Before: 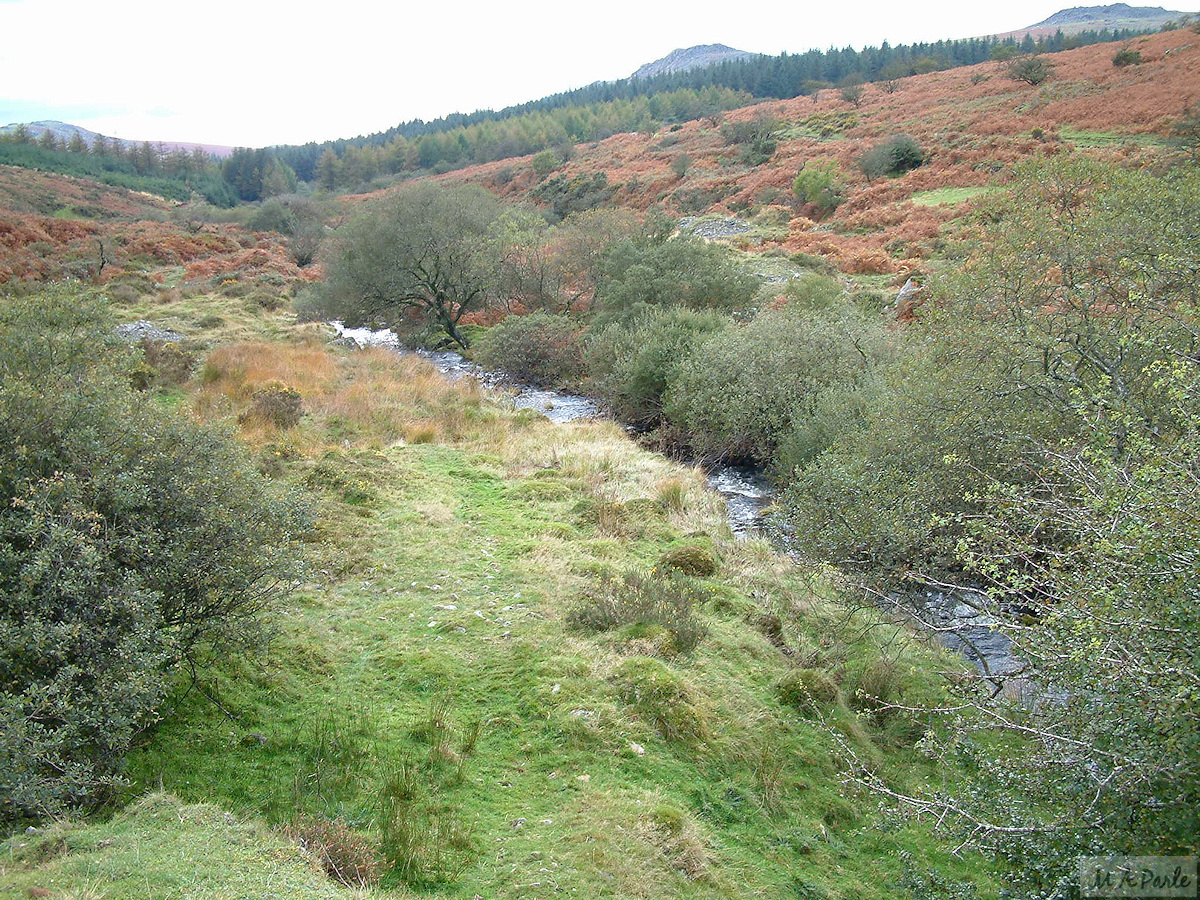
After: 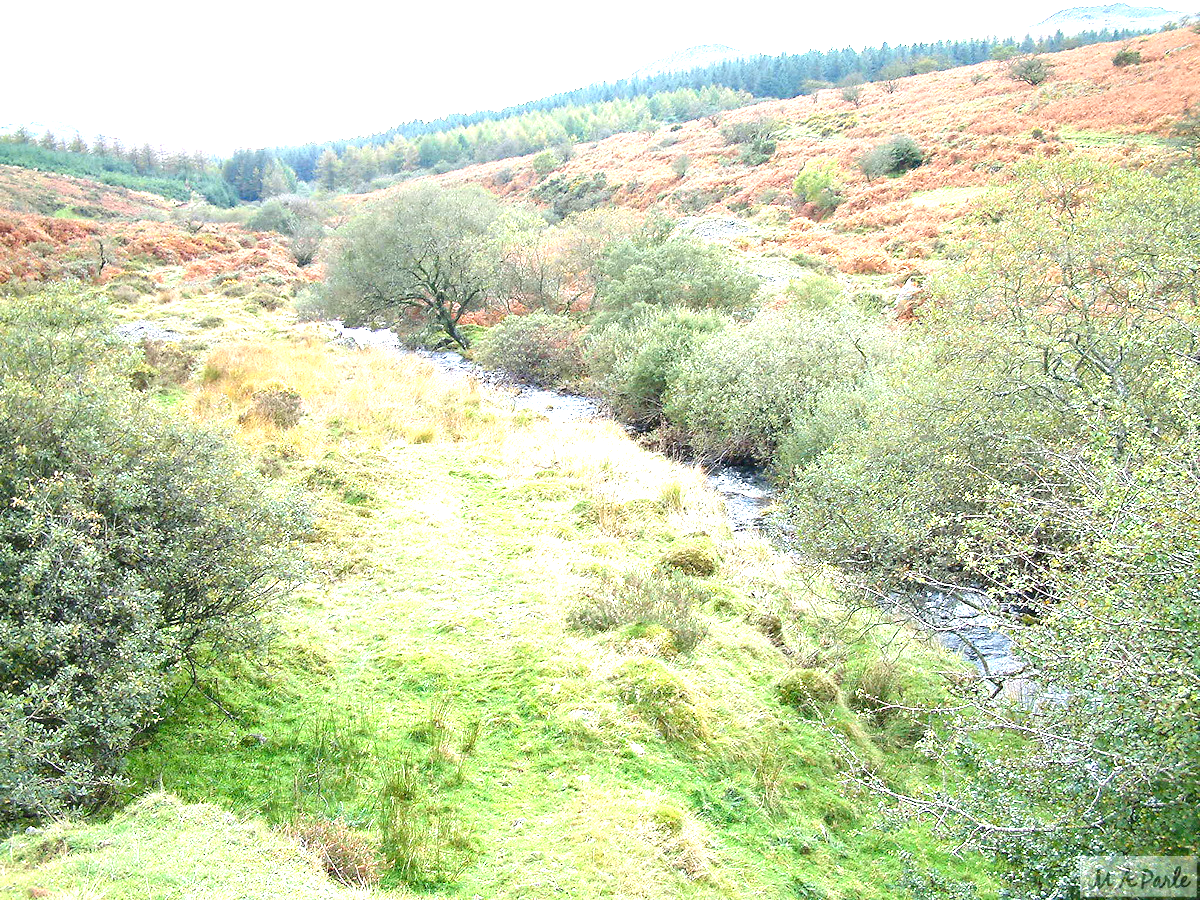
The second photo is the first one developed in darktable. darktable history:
exposure: black level correction 0, exposure 0.5 EV, compensate exposure bias true, compensate highlight preservation false
levels: levels [0, 0.374, 0.749]
